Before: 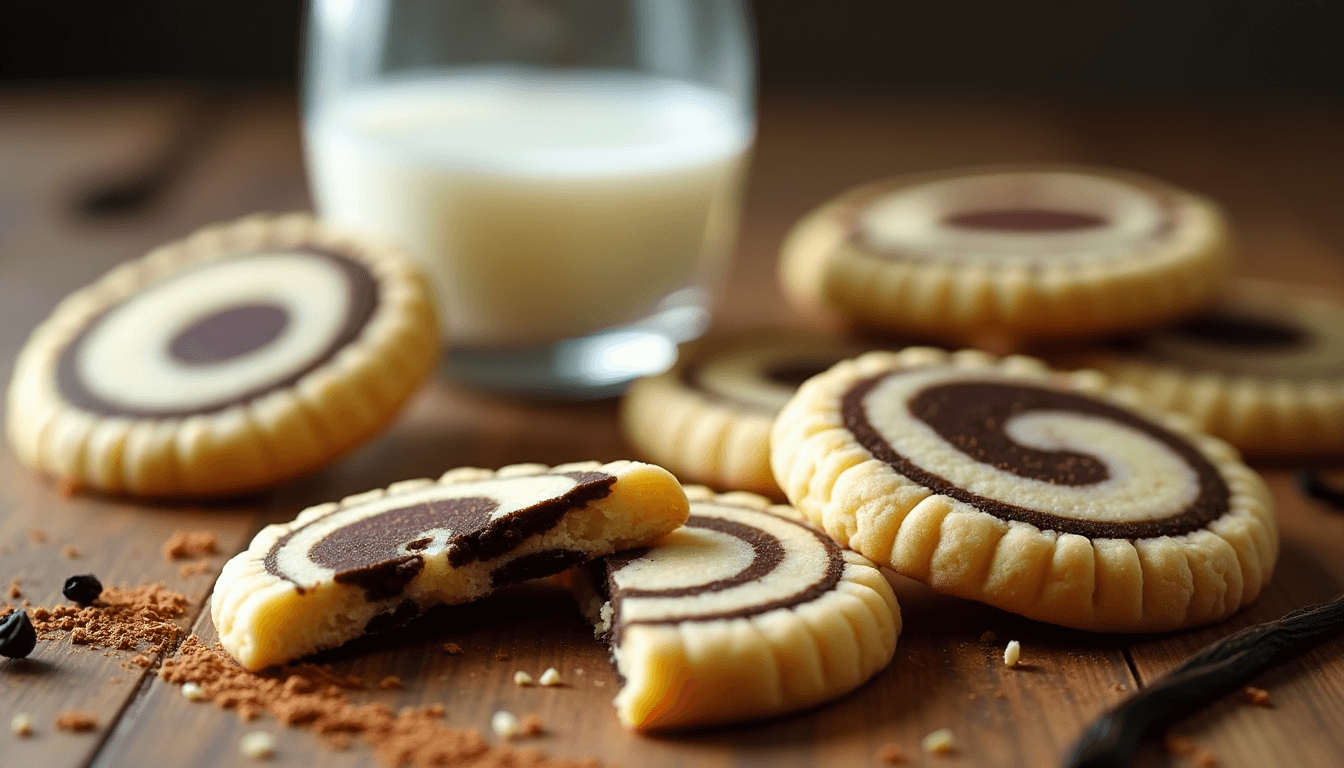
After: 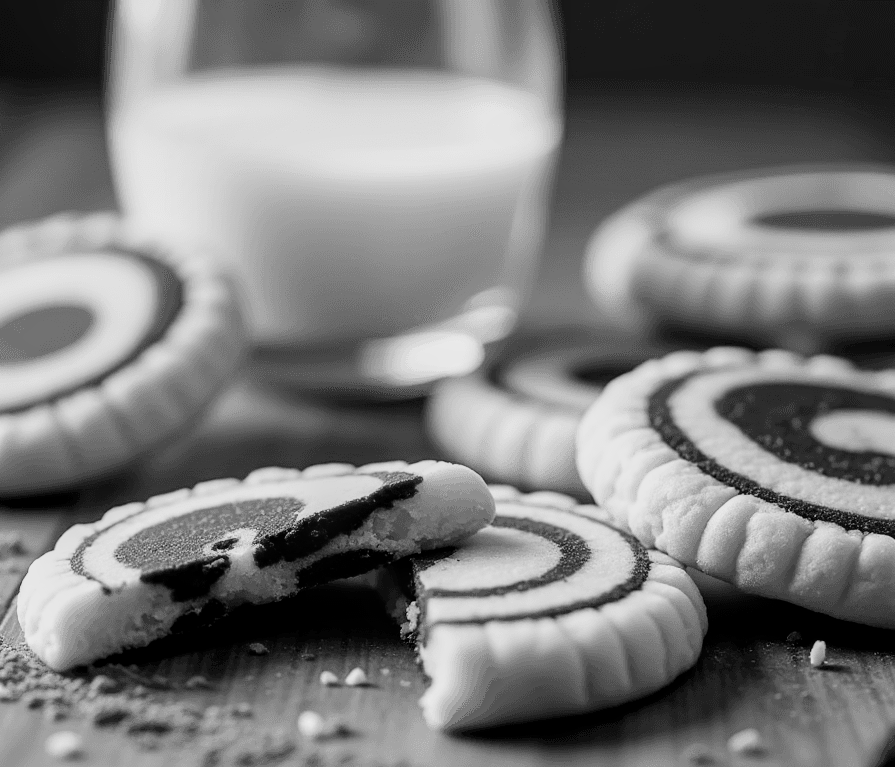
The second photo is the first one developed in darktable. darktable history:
exposure: exposure 0.6 EV, compensate highlight preservation false
crop and rotate: left 14.436%, right 18.898%
local contrast: on, module defaults
monochrome: a 16.01, b -2.65, highlights 0.52
filmic rgb: black relative exposure -7.65 EV, white relative exposure 4.56 EV, hardness 3.61
